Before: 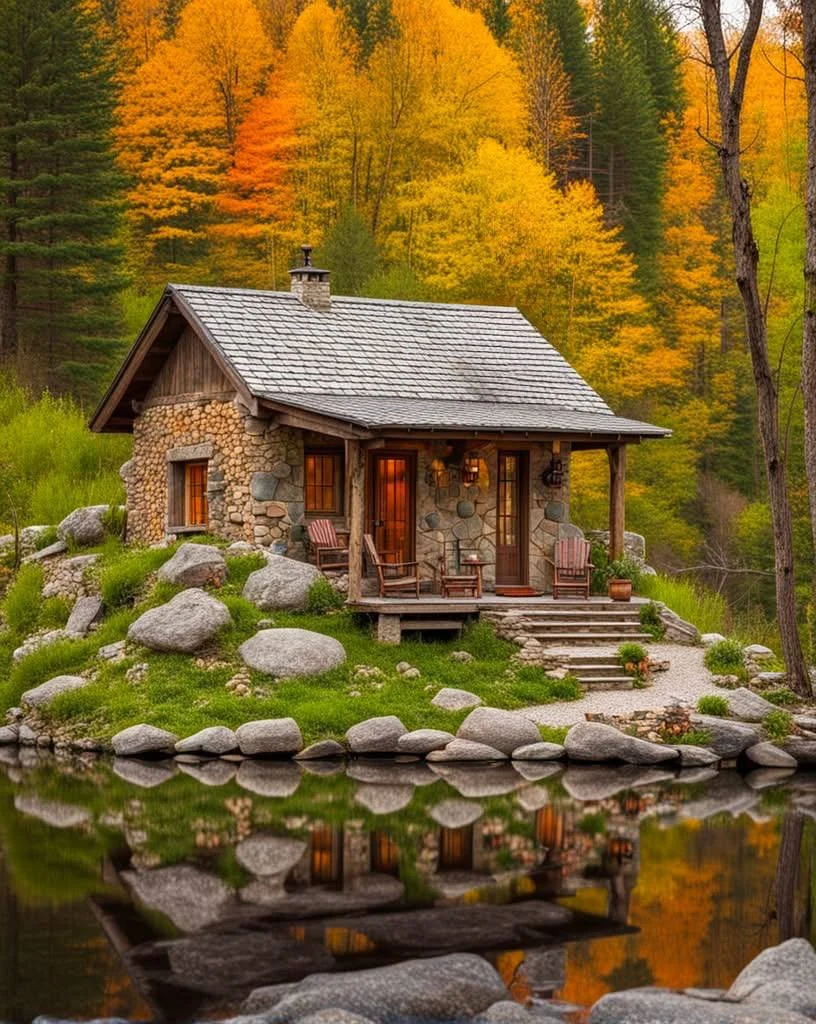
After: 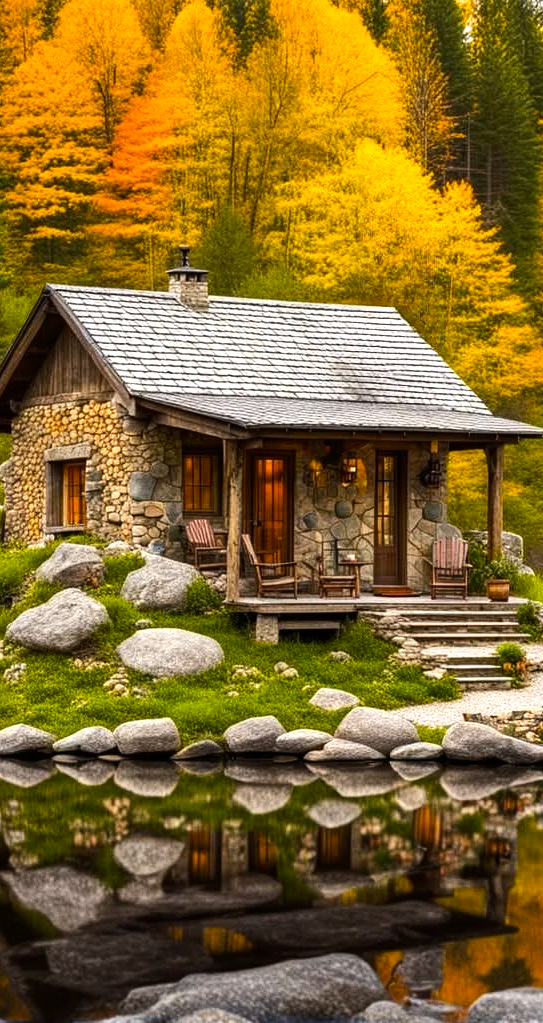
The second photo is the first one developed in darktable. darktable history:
tone equalizer: -8 EV -0.75 EV, -7 EV -0.7 EV, -6 EV -0.6 EV, -5 EV -0.4 EV, -3 EV 0.4 EV, -2 EV 0.6 EV, -1 EV 0.7 EV, +0 EV 0.75 EV, edges refinement/feathering 500, mask exposure compensation -1.57 EV, preserve details no
color contrast: green-magenta contrast 0.8, blue-yellow contrast 1.1, unbound 0
color balance: output saturation 110%
crop and rotate: left 15.055%, right 18.278%
